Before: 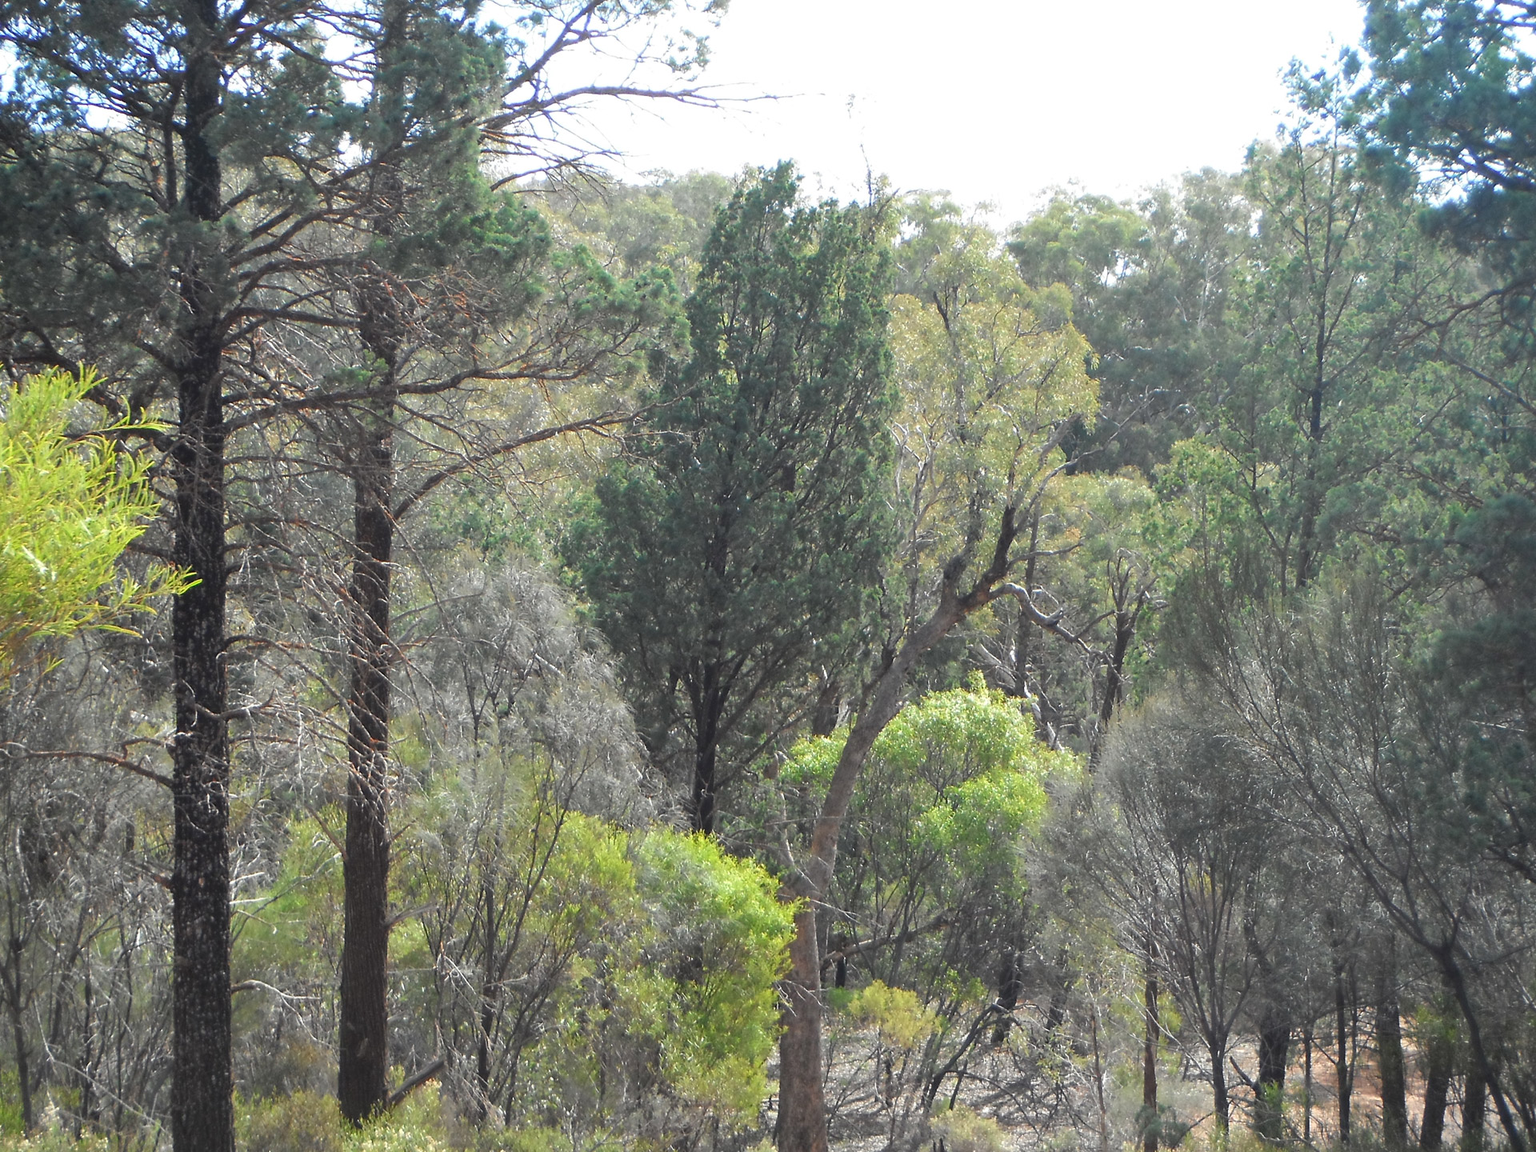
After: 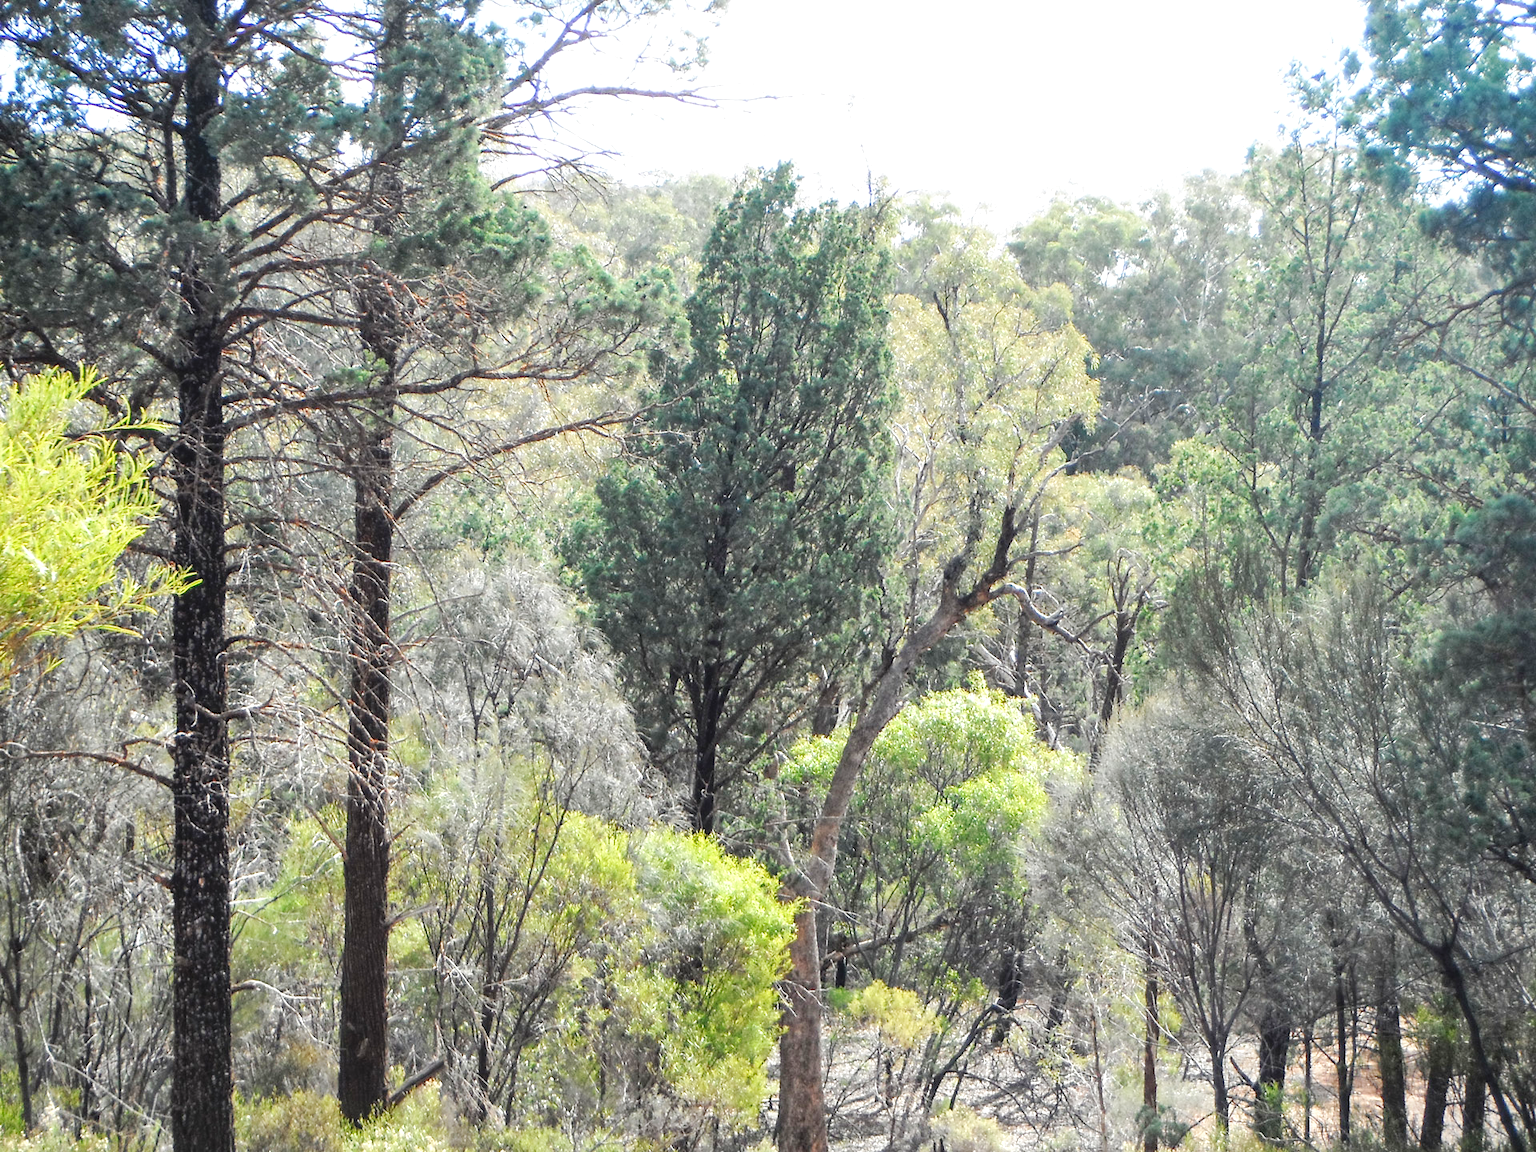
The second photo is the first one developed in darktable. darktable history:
base curve: curves: ch0 [(0, 0) (0.032, 0.025) (0.121, 0.166) (0.206, 0.329) (0.605, 0.79) (1, 1)], preserve colors none
local contrast: on, module defaults
exposure: exposure 0.208 EV, compensate highlight preservation false
